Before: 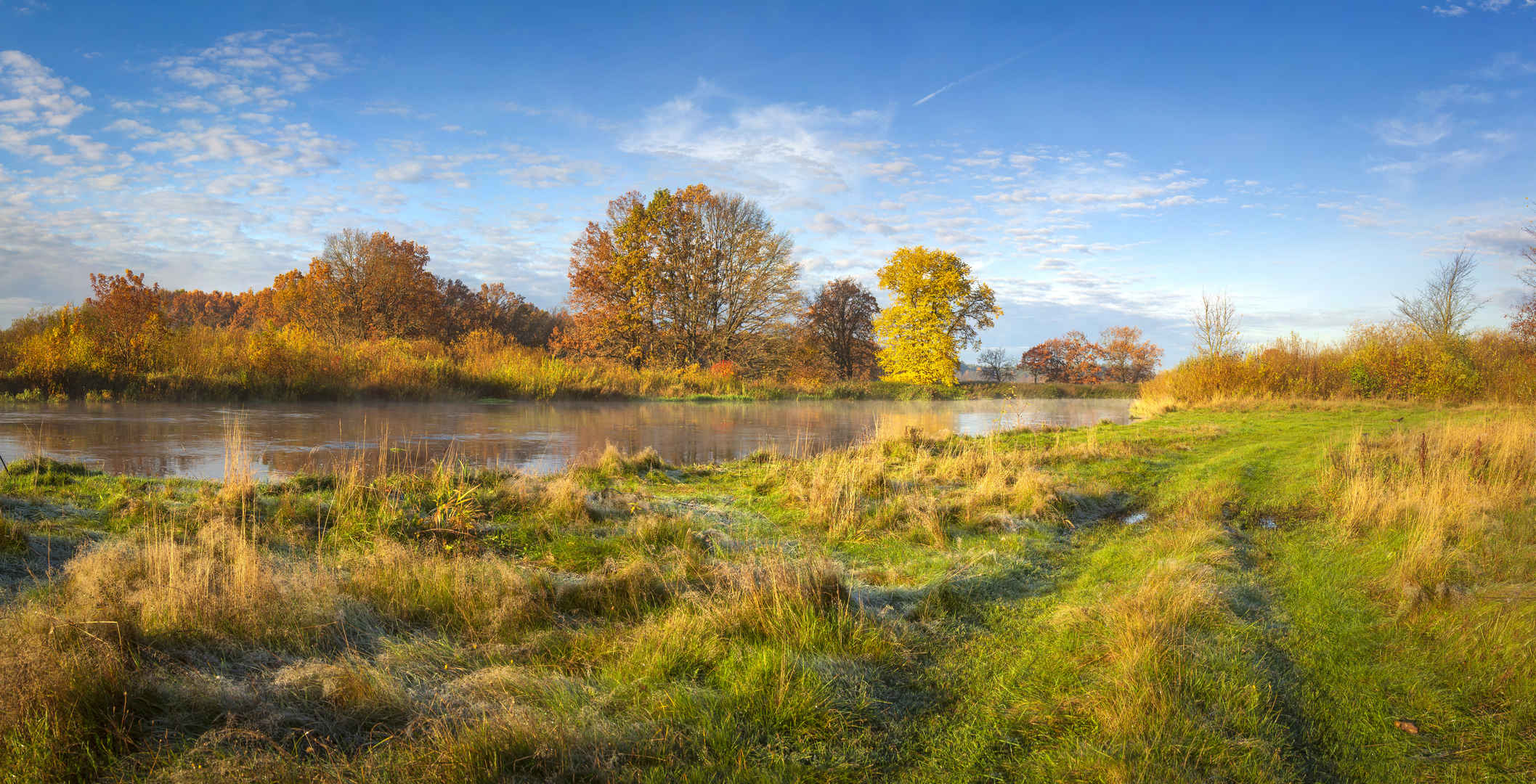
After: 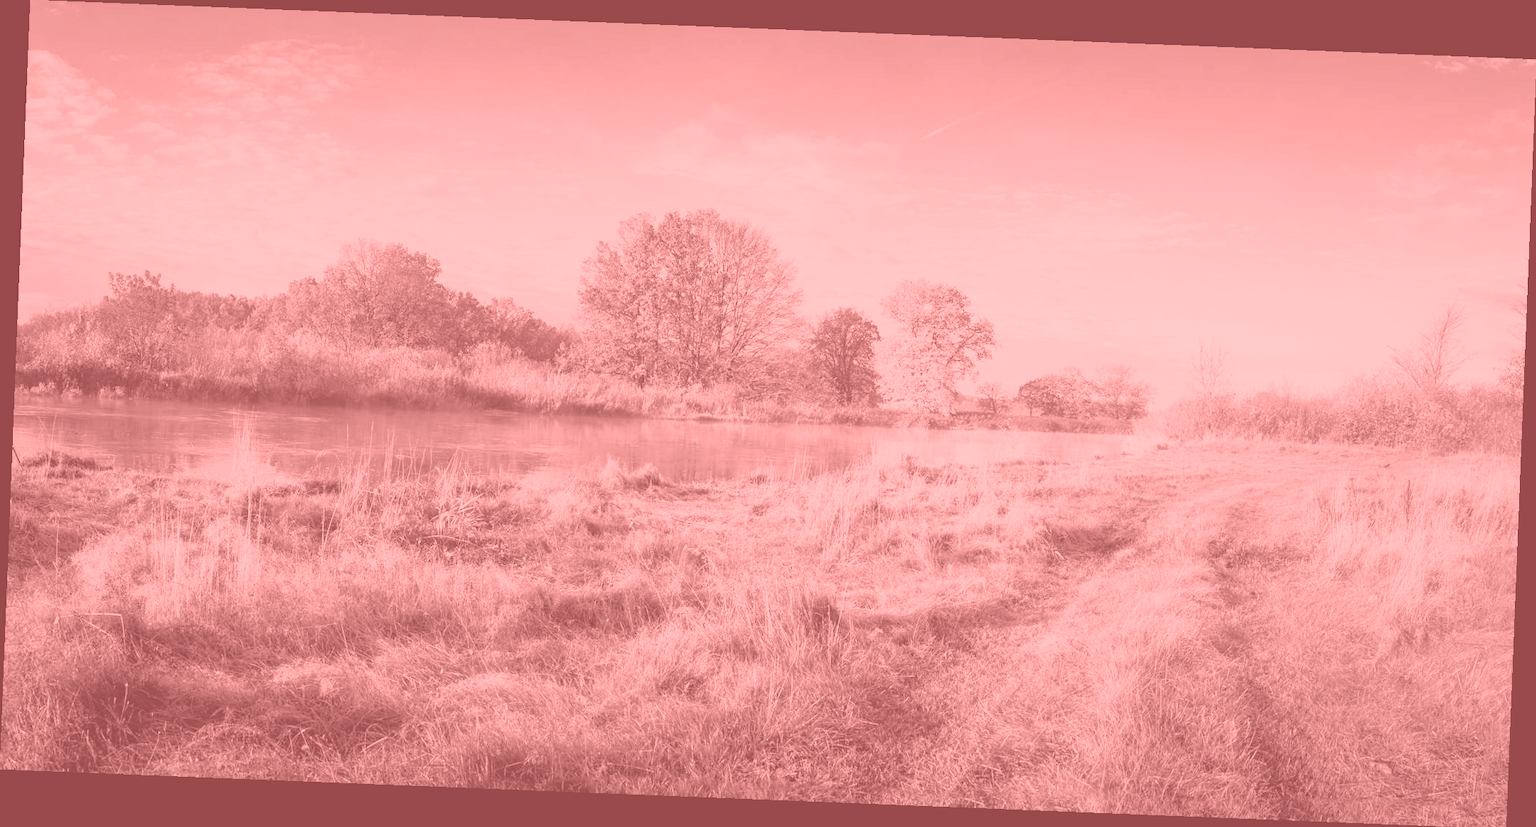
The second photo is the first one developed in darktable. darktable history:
colorize: saturation 51%, source mix 50.67%, lightness 50.67%
tone curve: curves: ch0 [(0, 0.005) (0.103, 0.097) (0.18, 0.22) (0.378, 0.482) (0.504, 0.631) (0.663, 0.801) (0.834, 0.914) (1, 0.971)]; ch1 [(0, 0) (0.172, 0.123) (0.324, 0.253) (0.396, 0.388) (0.478, 0.461) (0.499, 0.498) (0.545, 0.587) (0.604, 0.692) (0.704, 0.818) (1, 1)]; ch2 [(0, 0) (0.411, 0.424) (0.496, 0.5) (0.521, 0.537) (0.555, 0.585) (0.628, 0.703) (1, 1)], color space Lab, independent channels, preserve colors none
rotate and perspective: rotation 2.27°, automatic cropping off
